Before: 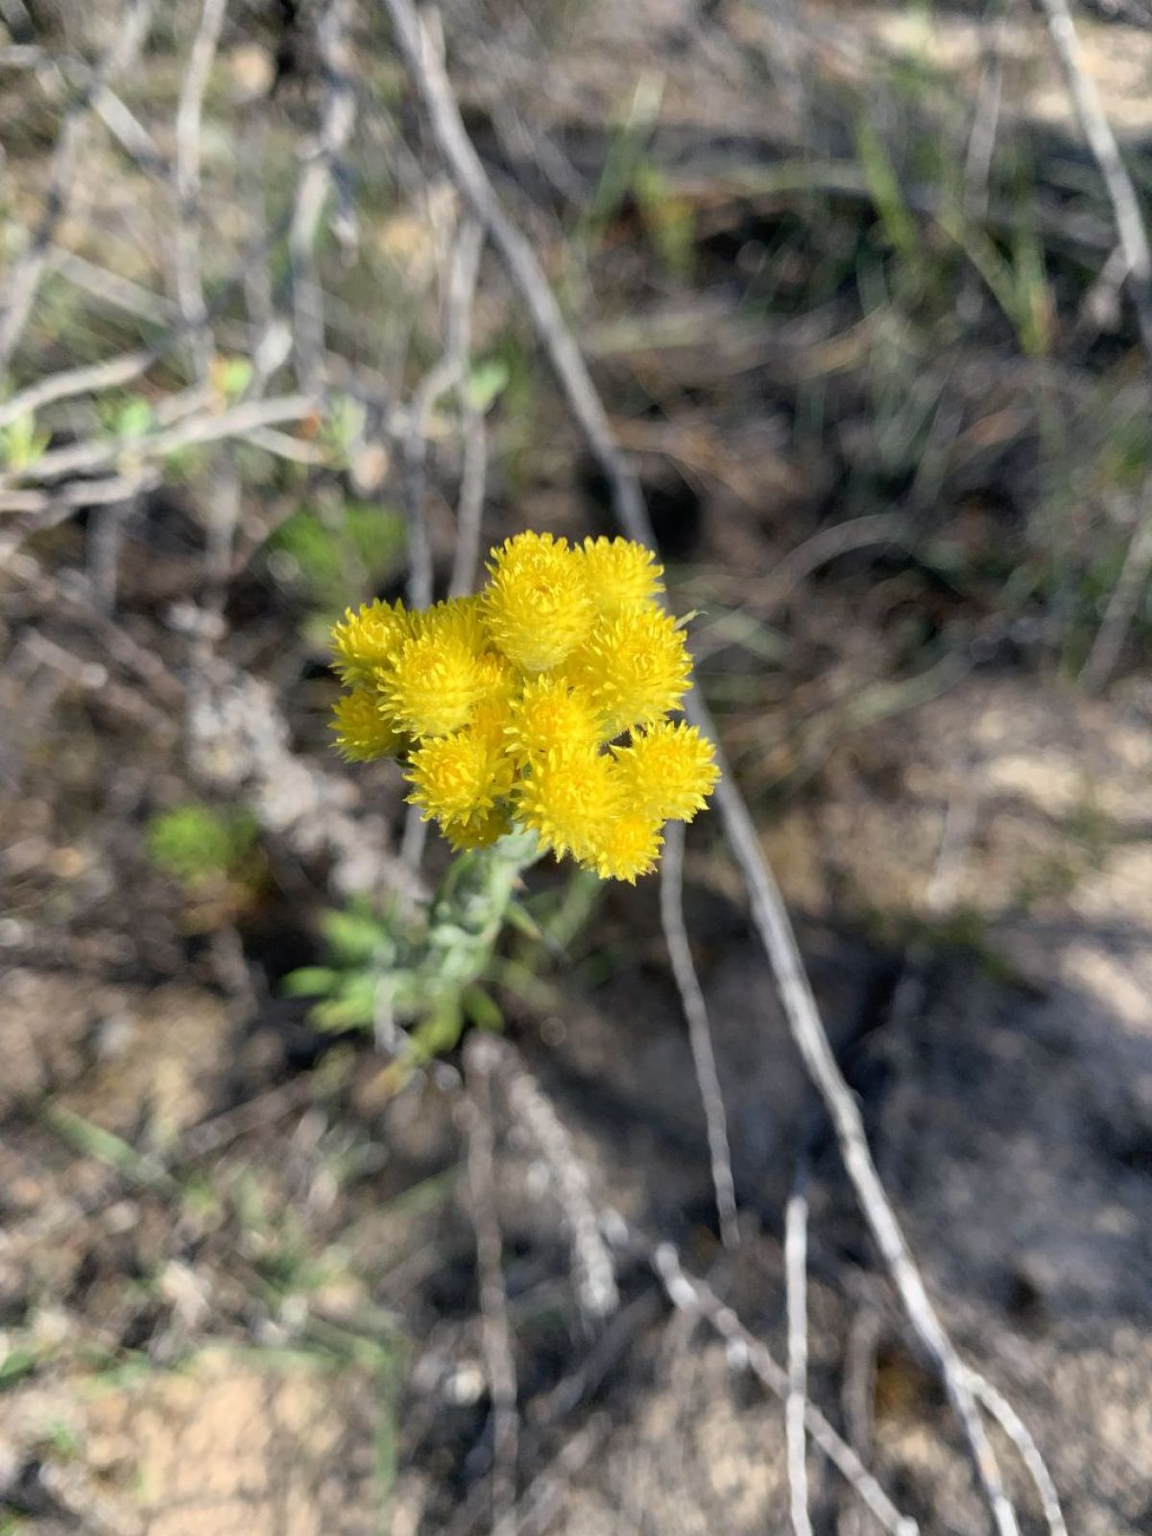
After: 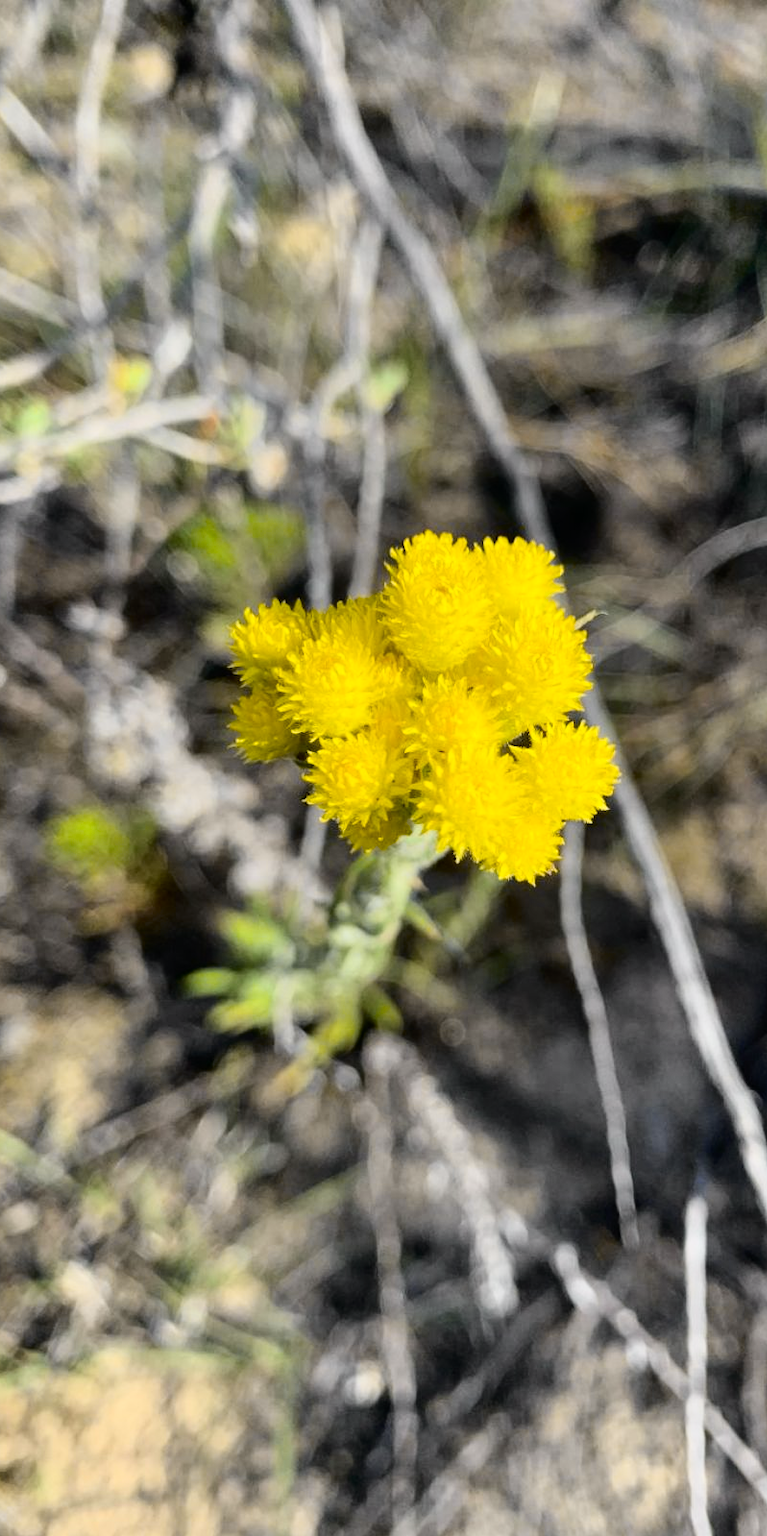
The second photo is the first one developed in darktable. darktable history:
crop and rotate: left 8.786%, right 24.548%
tone curve: curves: ch0 [(0, 0) (0.136, 0.084) (0.346, 0.366) (0.489, 0.559) (0.66, 0.748) (0.849, 0.902) (1, 0.974)]; ch1 [(0, 0) (0.353, 0.344) (0.45, 0.46) (0.498, 0.498) (0.521, 0.512) (0.563, 0.559) (0.592, 0.605) (0.641, 0.673) (1, 1)]; ch2 [(0, 0) (0.333, 0.346) (0.375, 0.375) (0.424, 0.43) (0.476, 0.492) (0.502, 0.502) (0.524, 0.531) (0.579, 0.61) (0.612, 0.644) (0.641, 0.722) (1, 1)], color space Lab, independent channels, preserve colors none
shadows and highlights: soften with gaussian
